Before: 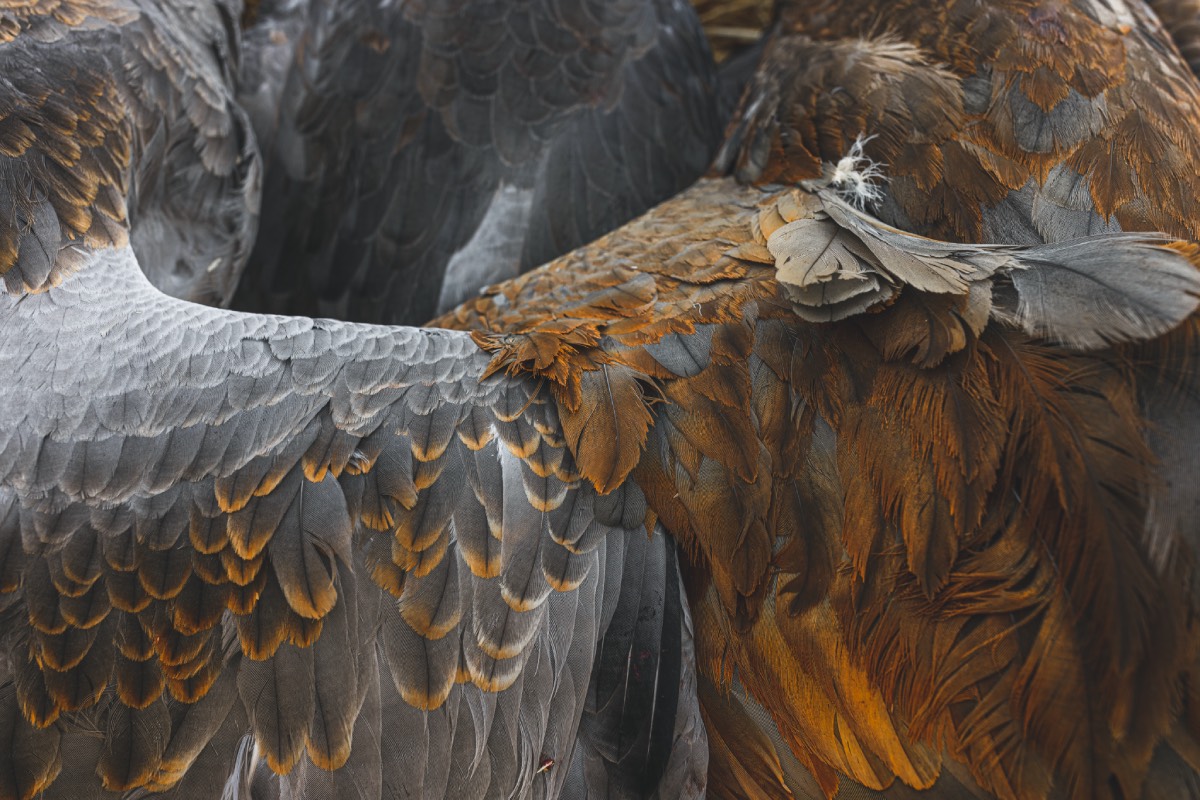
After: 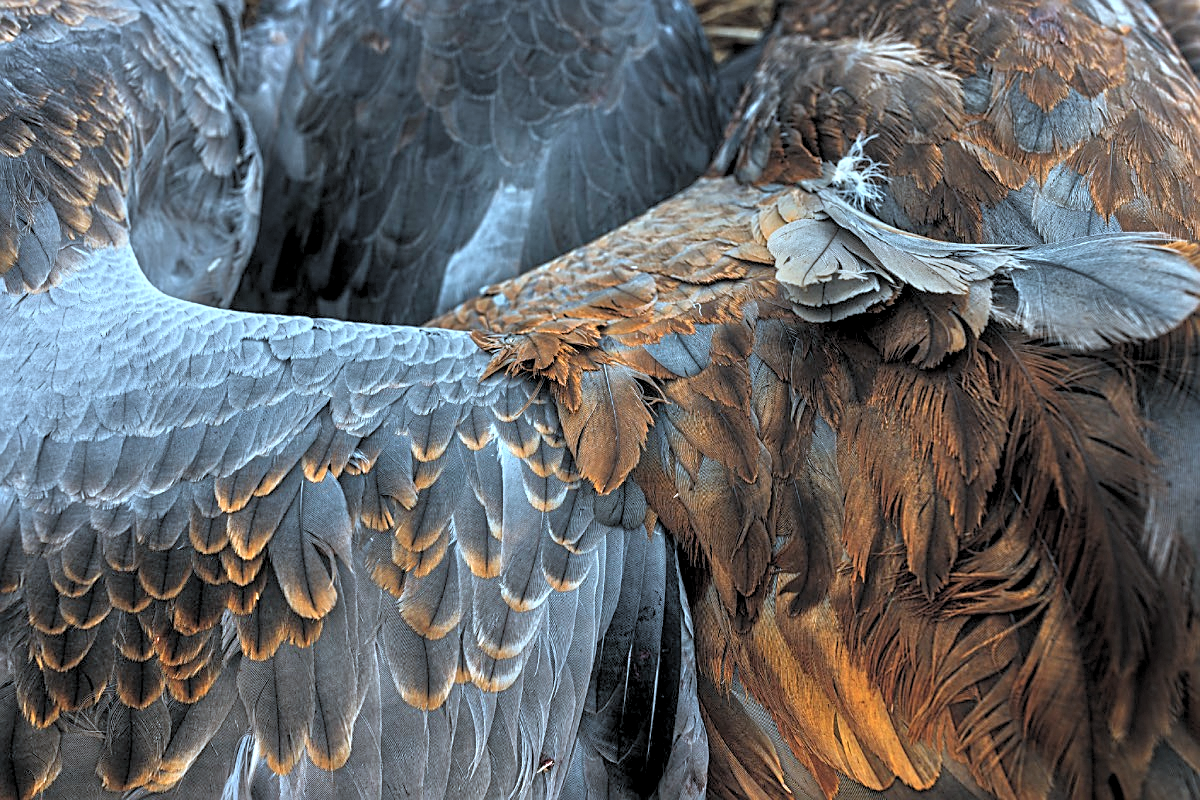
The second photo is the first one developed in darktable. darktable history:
tone equalizer: -7 EV 0.15 EV, -6 EV 0.6 EV, -5 EV 1.15 EV, -4 EV 1.33 EV, -3 EV 1.15 EV, -2 EV 0.6 EV, -1 EV 0.15 EV, mask exposure compensation -0.5 EV
rgb levels: levels [[0.034, 0.472, 0.904], [0, 0.5, 1], [0, 0.5, 1]]
sharpen: on, module defaults
color correction: highlights a* -9.35, highlights b* -23.15
